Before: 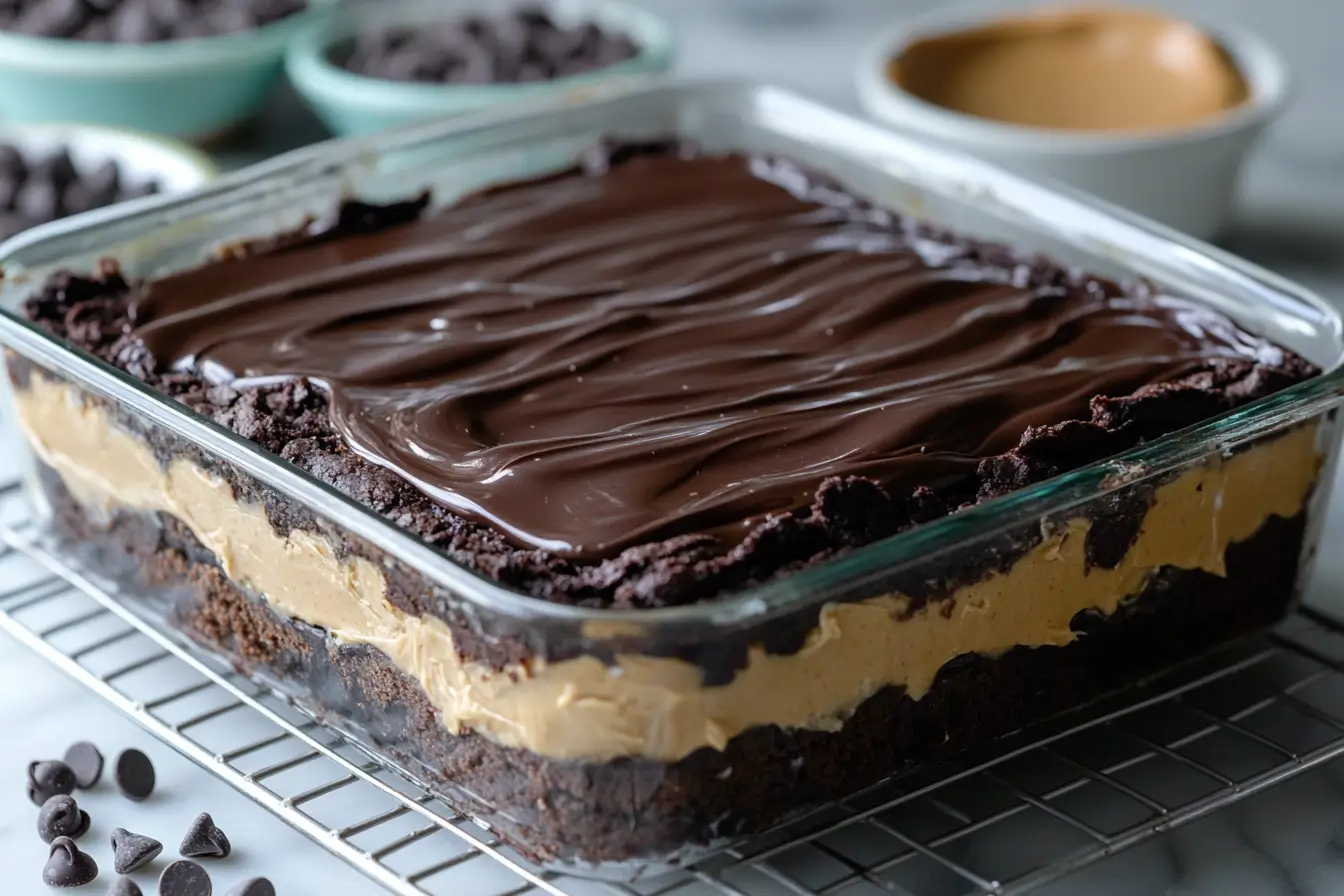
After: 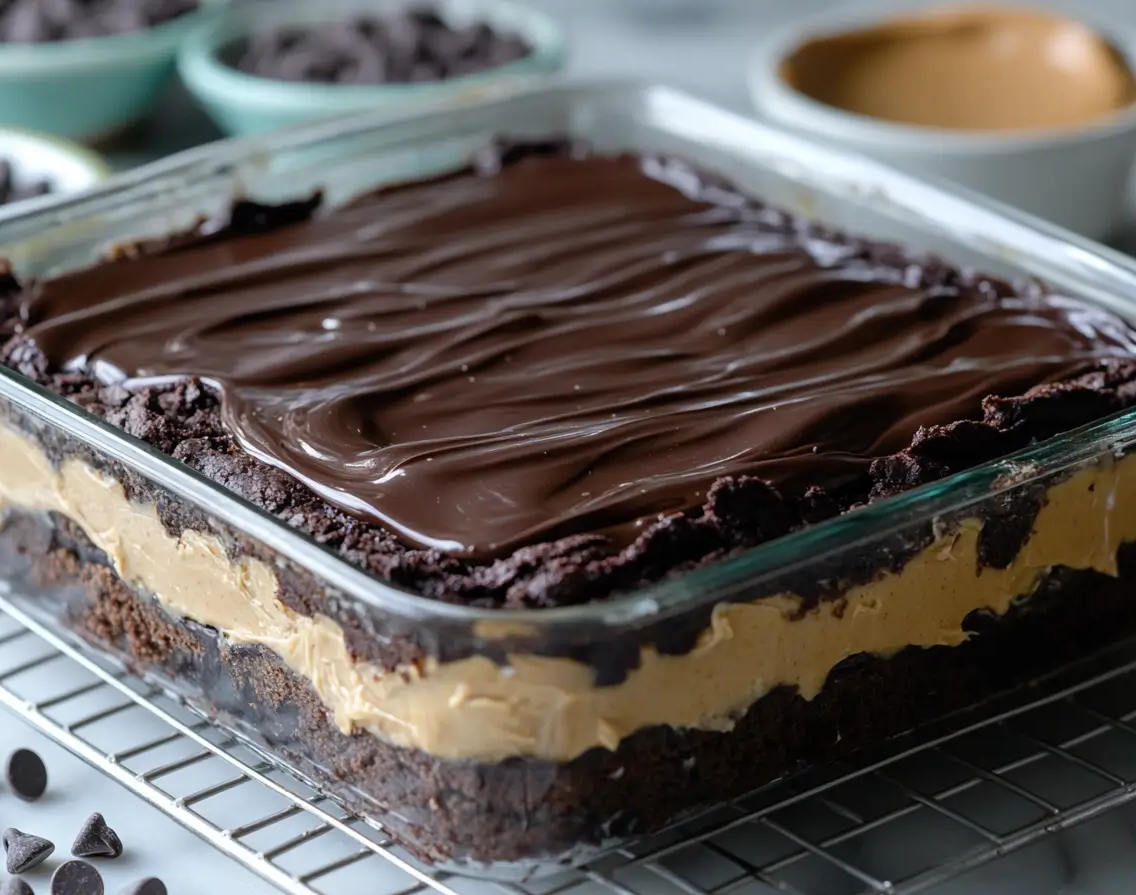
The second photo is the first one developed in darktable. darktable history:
crop: left 8.073%, right 7.375%
